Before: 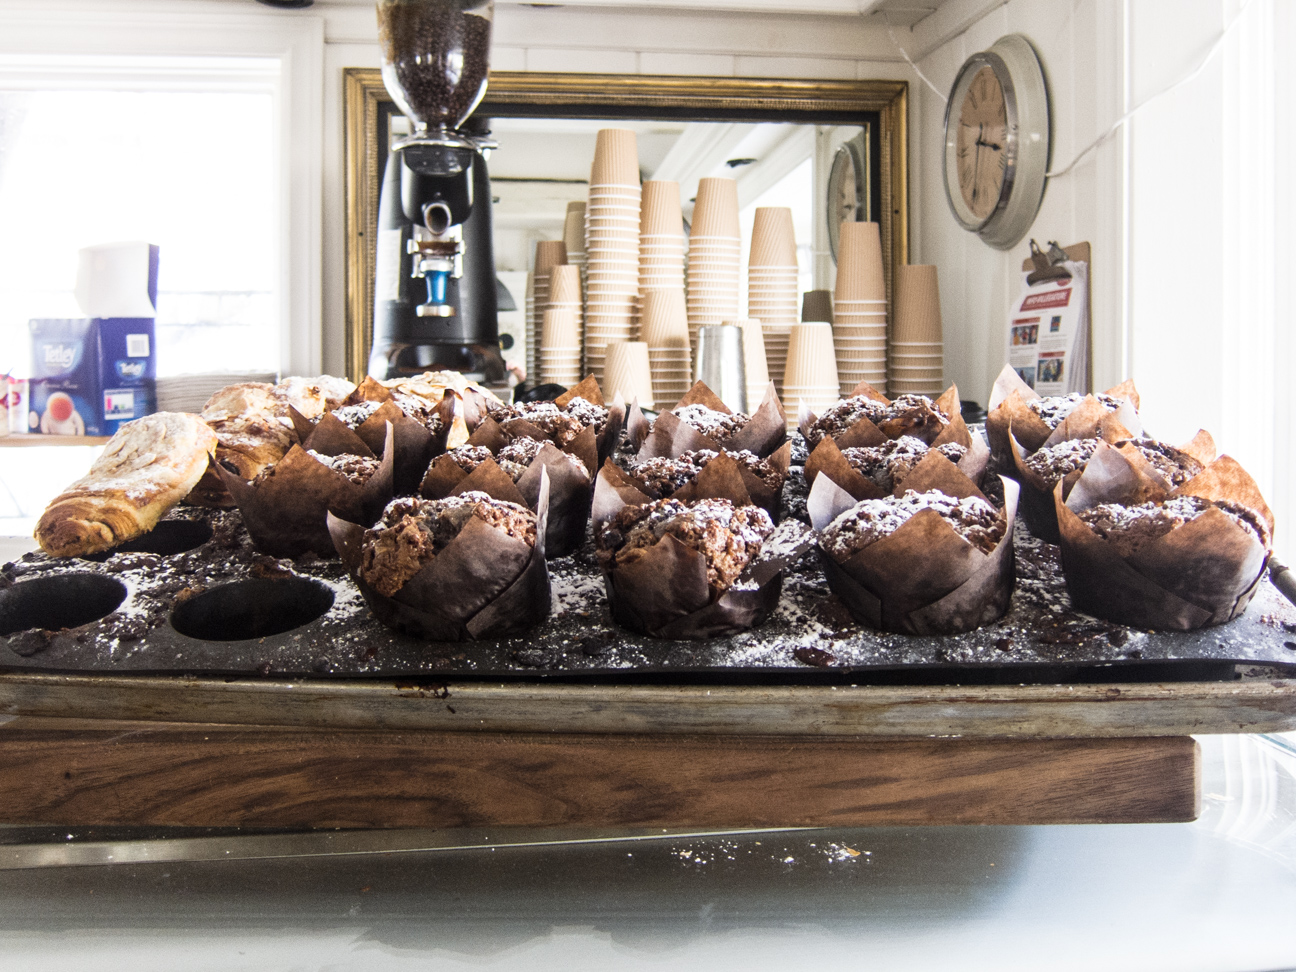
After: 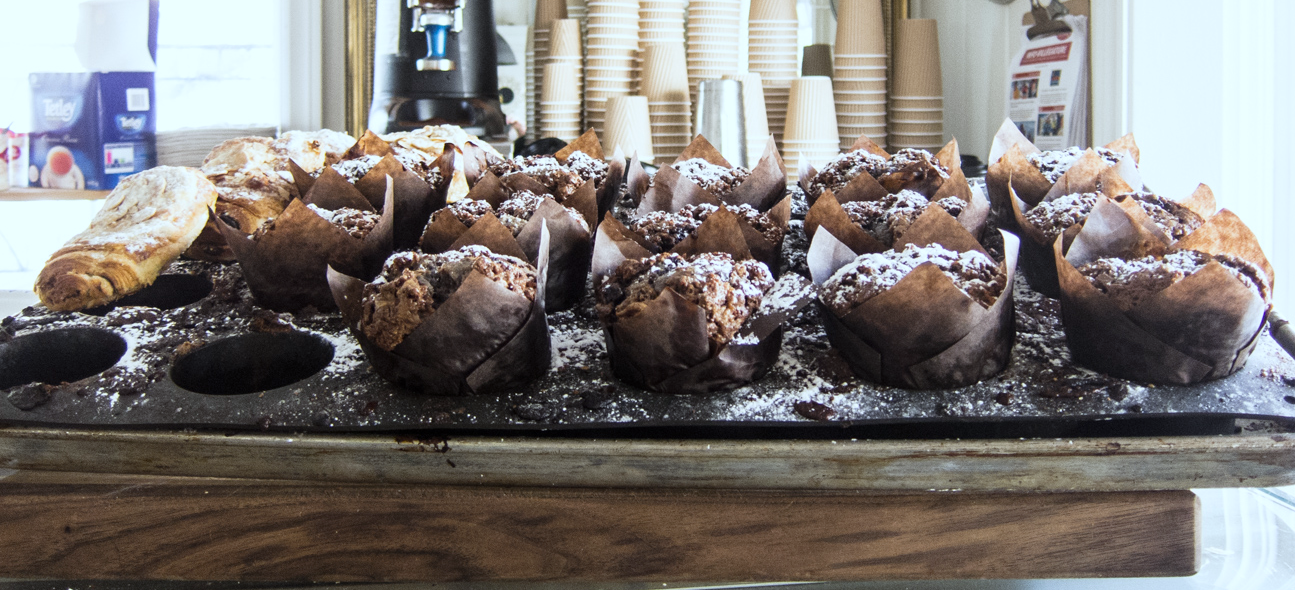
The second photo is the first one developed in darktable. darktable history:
white balance: red 0.925, blue 1.046
crop and rotate: top 25.357%, bottom 13.942%
